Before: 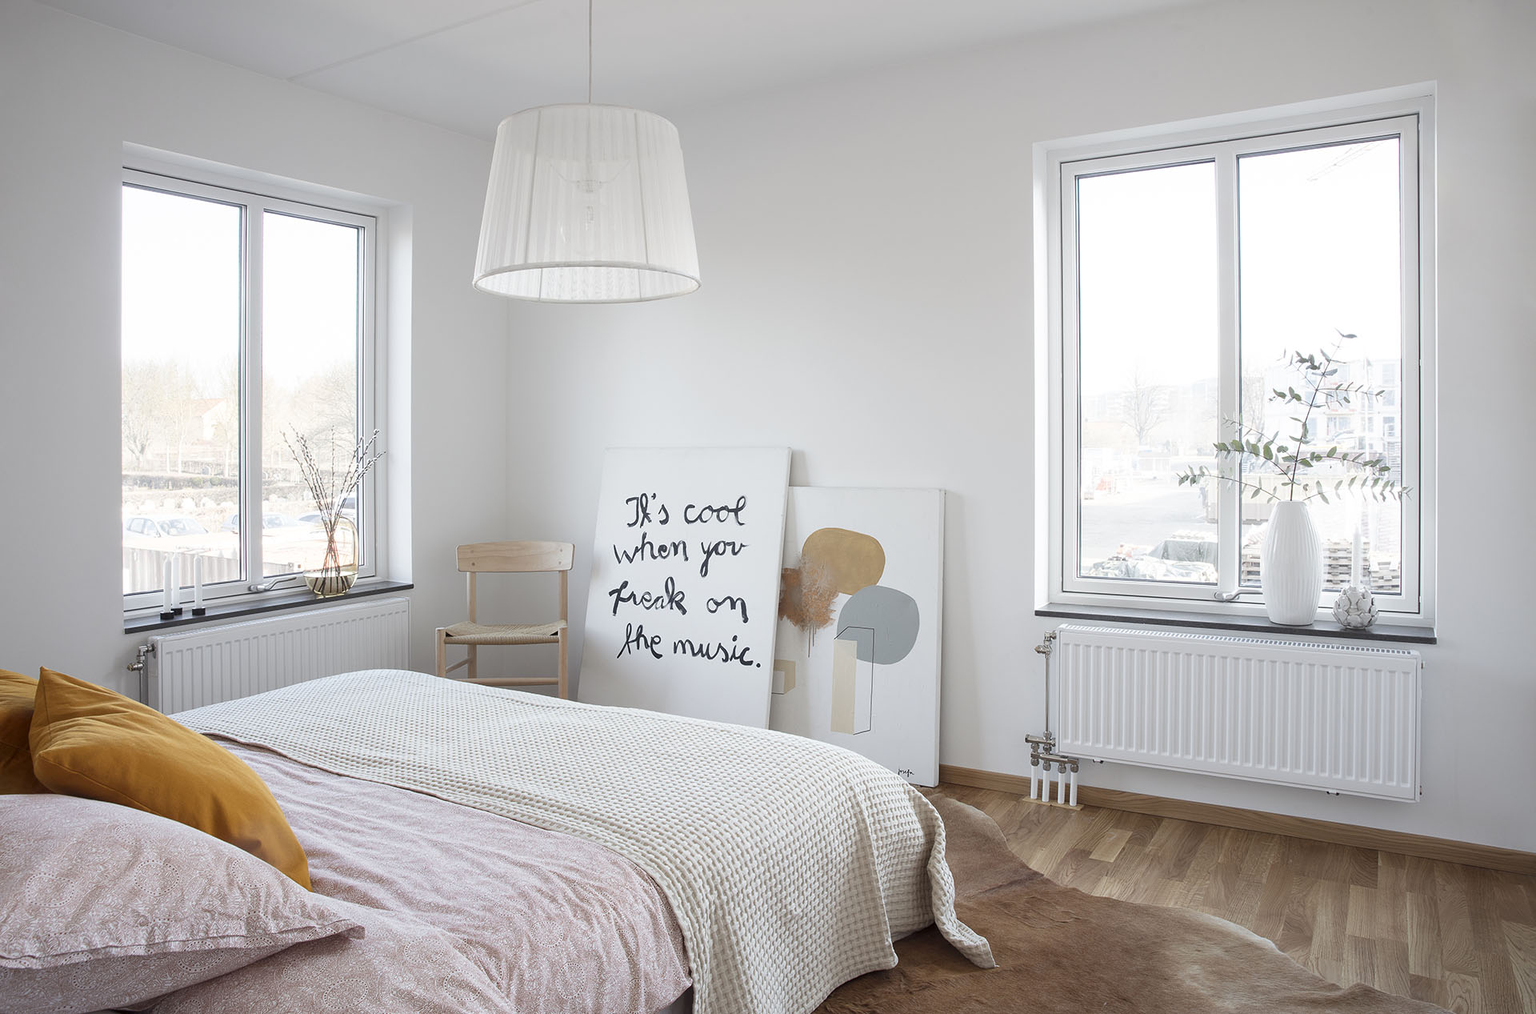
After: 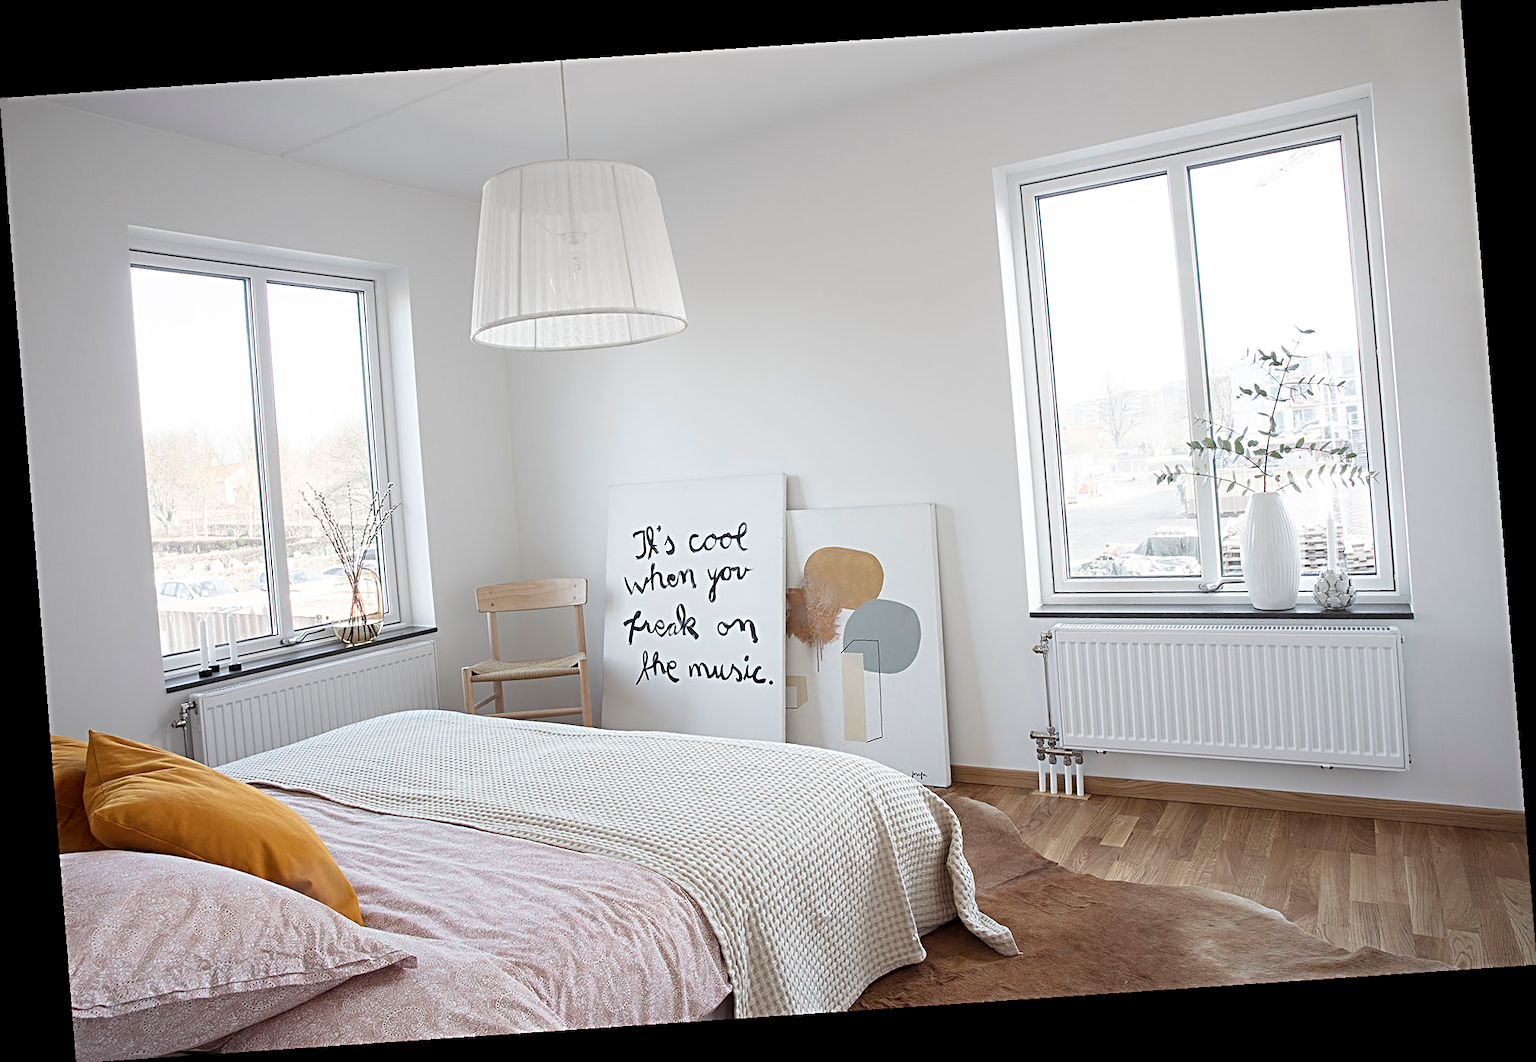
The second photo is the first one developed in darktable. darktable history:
sharpen: radius 4
rotate and perspective: rotation -4.2°, shear 0.006, automatic cropping off
